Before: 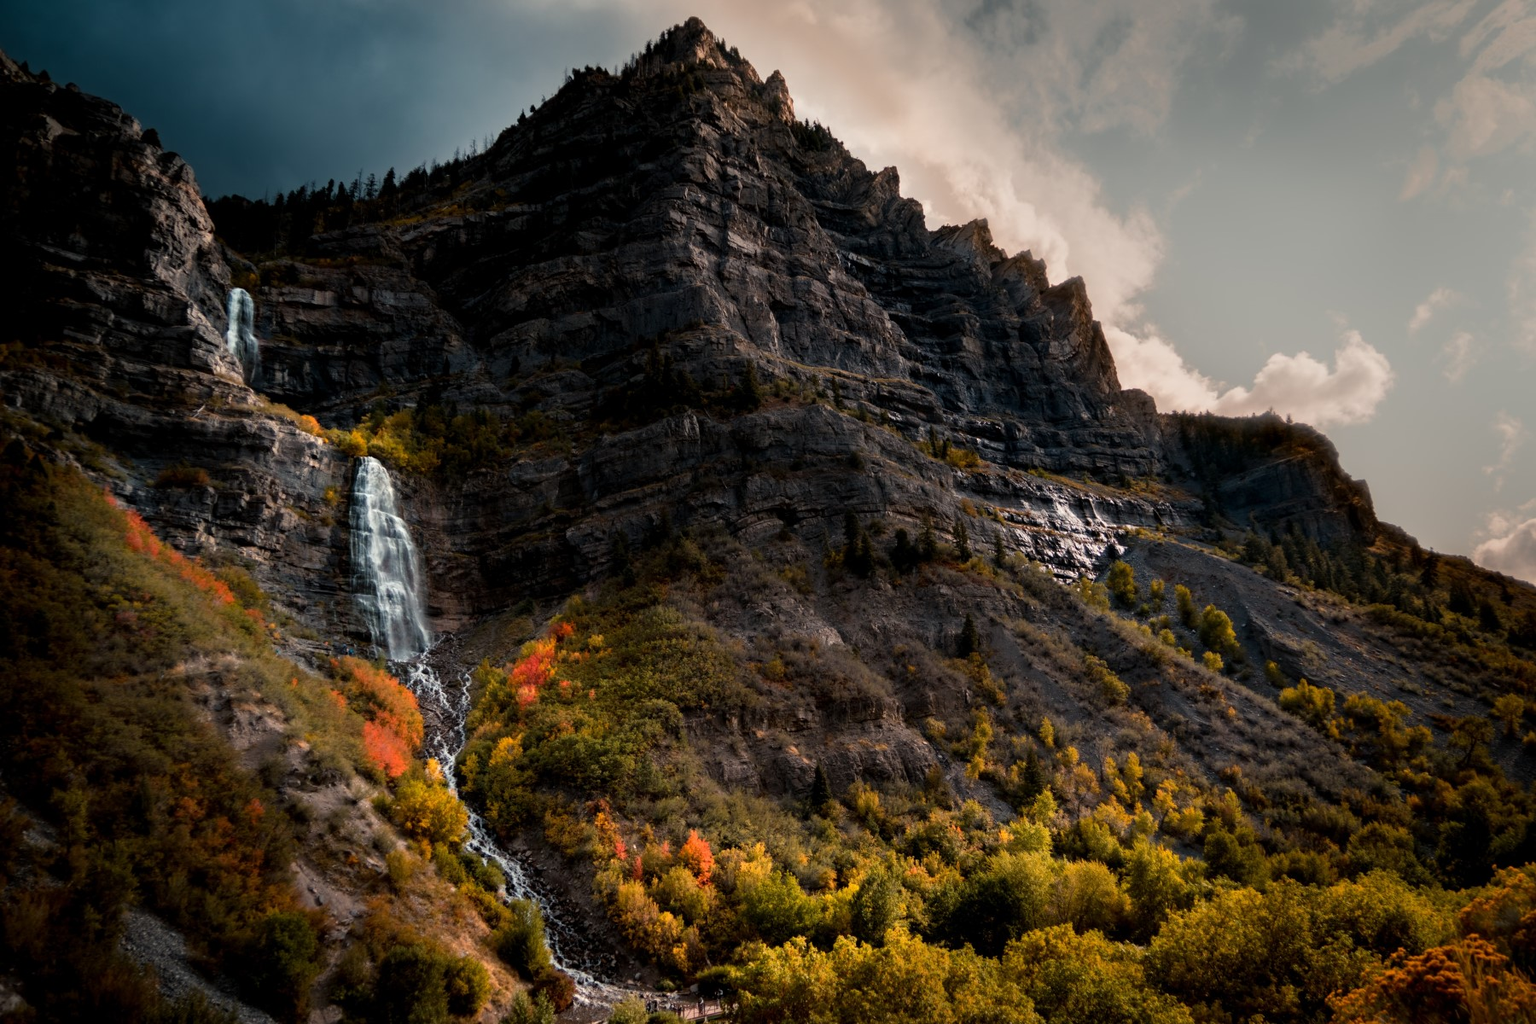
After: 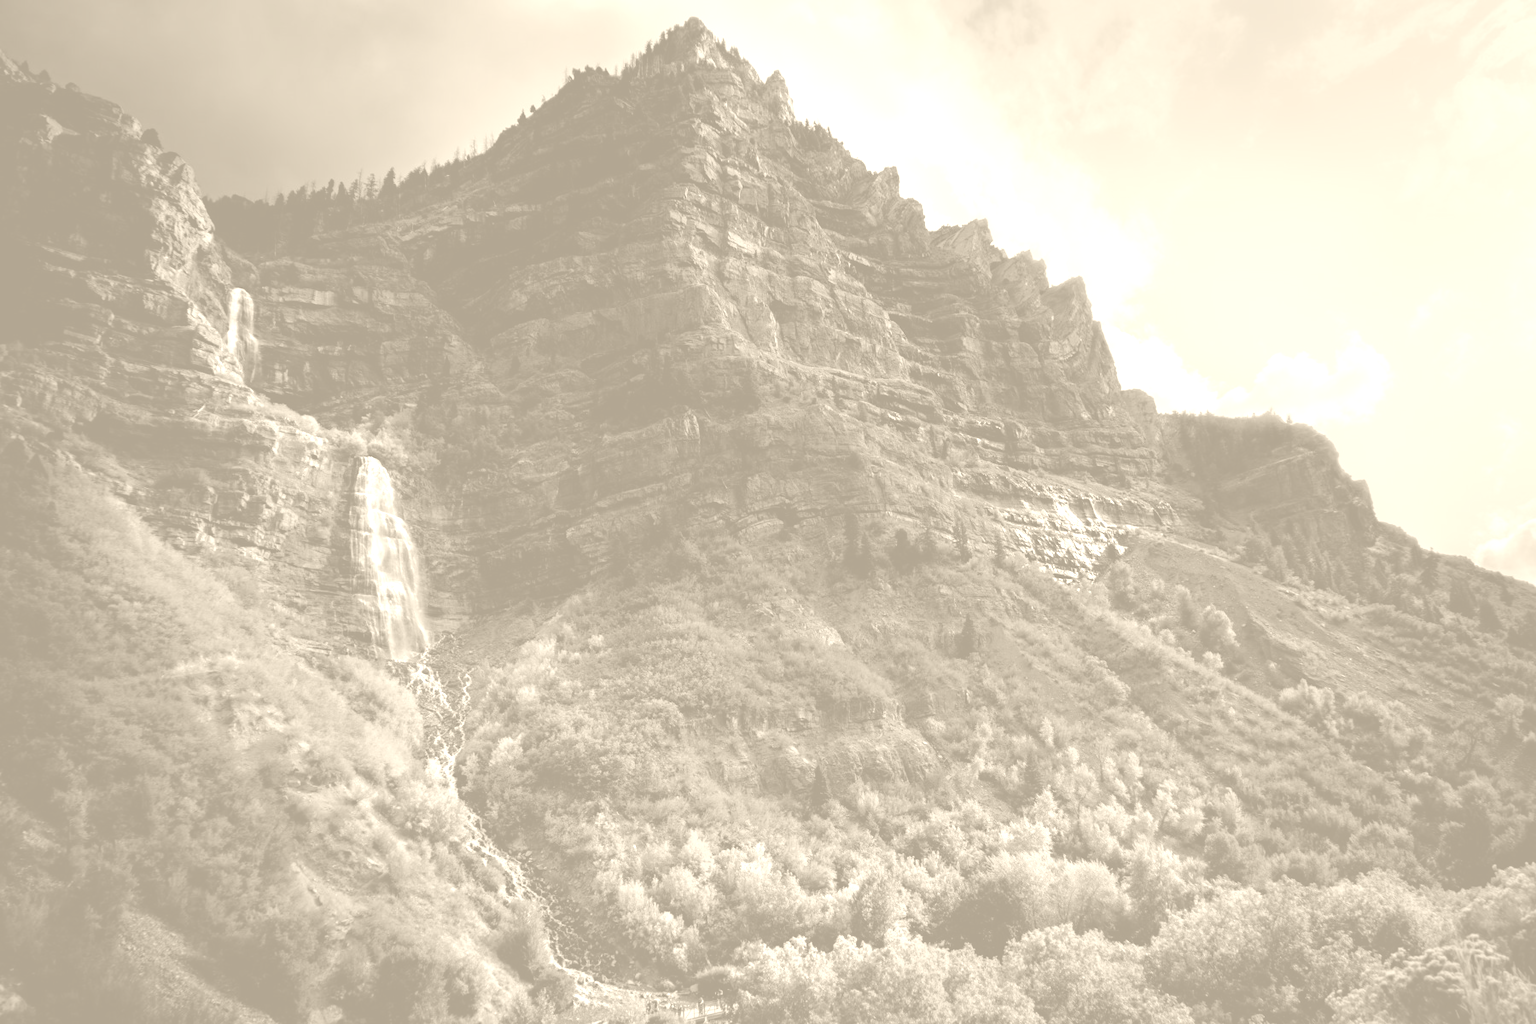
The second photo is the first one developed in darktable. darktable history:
rgb levels: preserve colors max RGB
colorize: hue 36°, saturation 71%, lightness 80.79%
